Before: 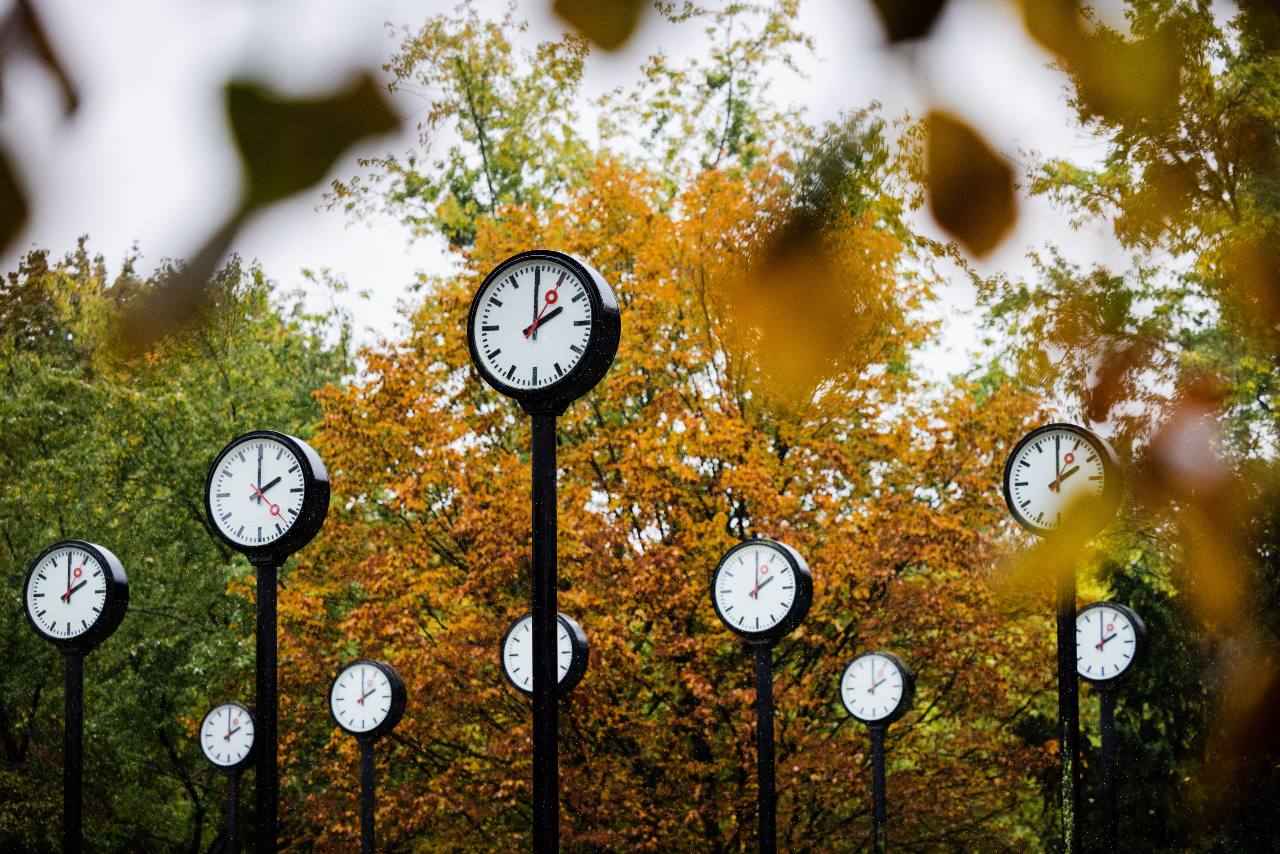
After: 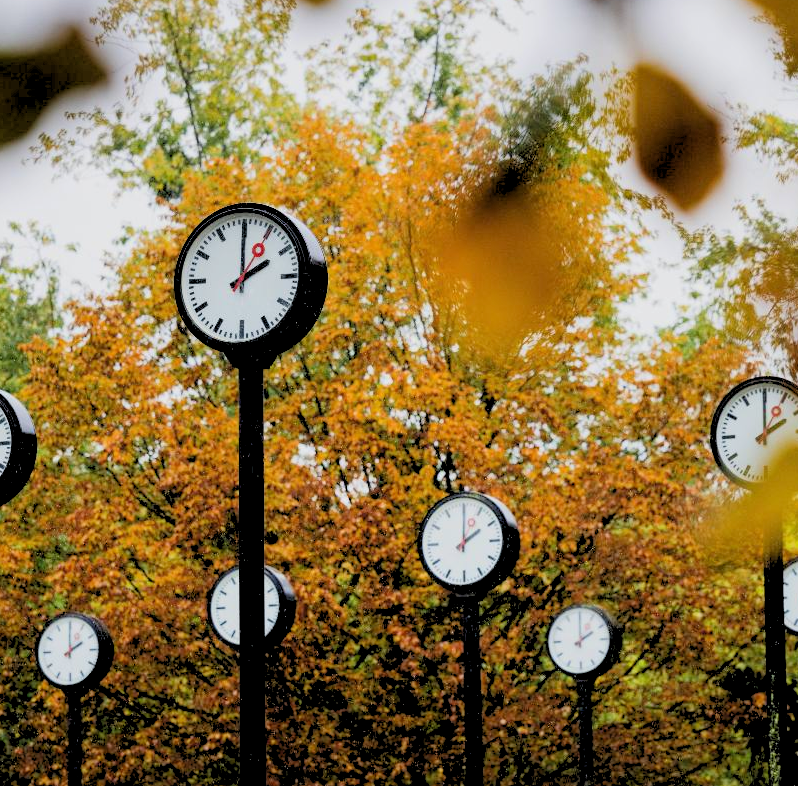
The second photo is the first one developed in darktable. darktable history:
crop and rotate: left 22.918%, top 5.629%, right 14.711%, bottom 2.247%
rgb levels: preserve colors sum RGB, levels [[0.038, 0.433, 0.934], [0, 0.5, 1], [0, 0.5, 1]]
